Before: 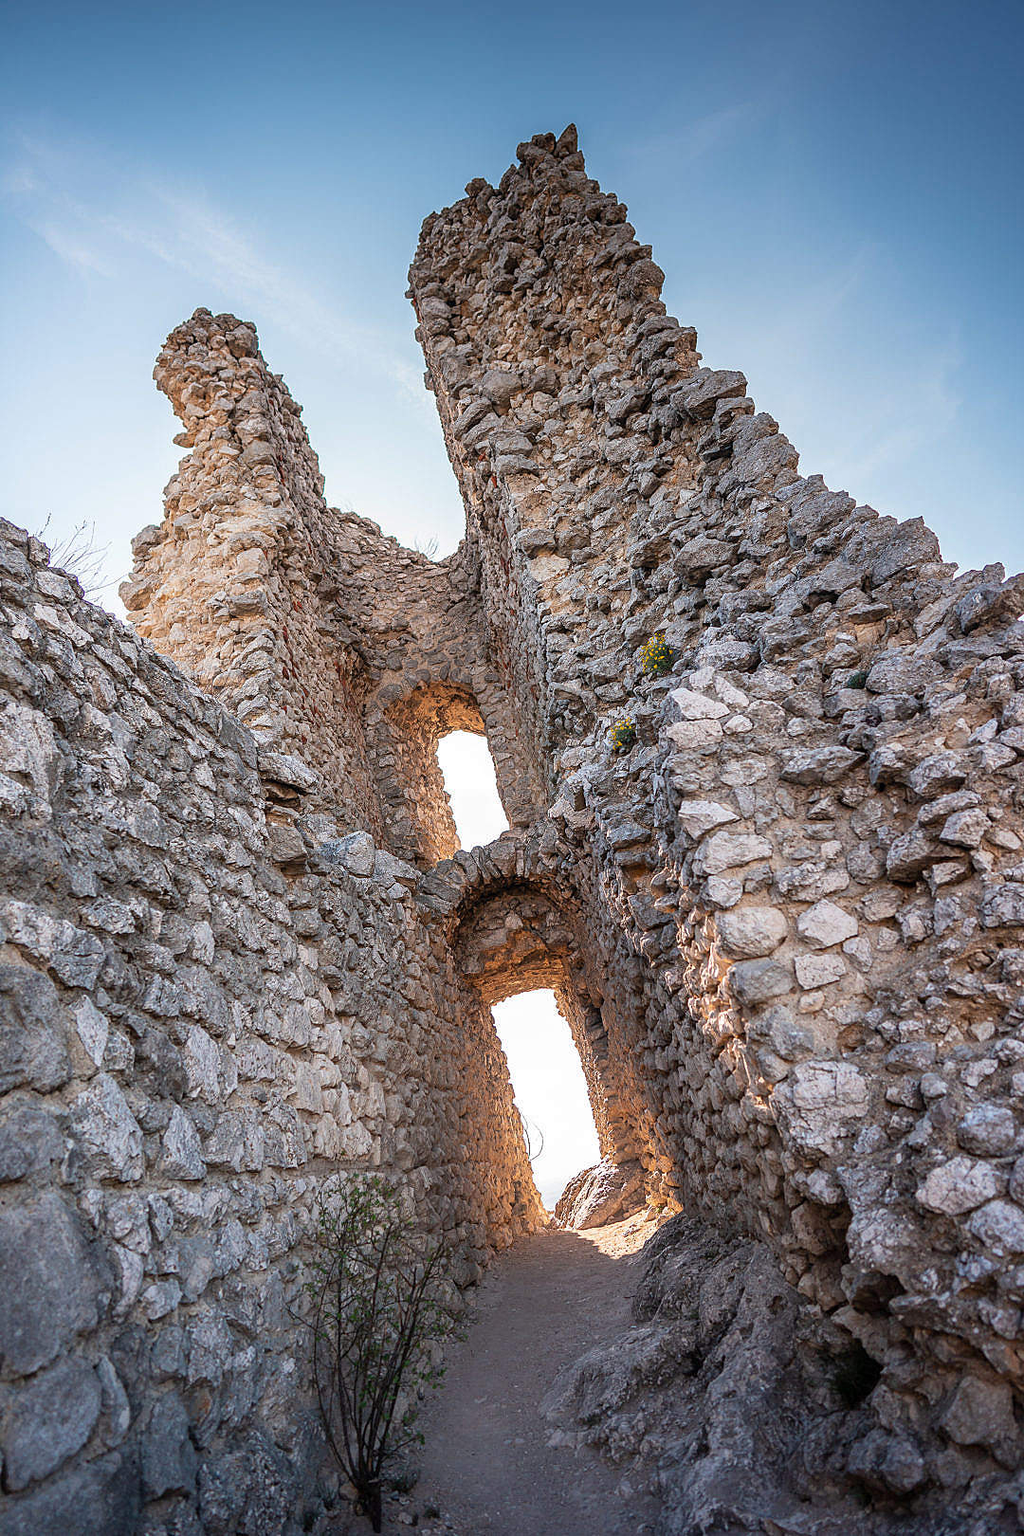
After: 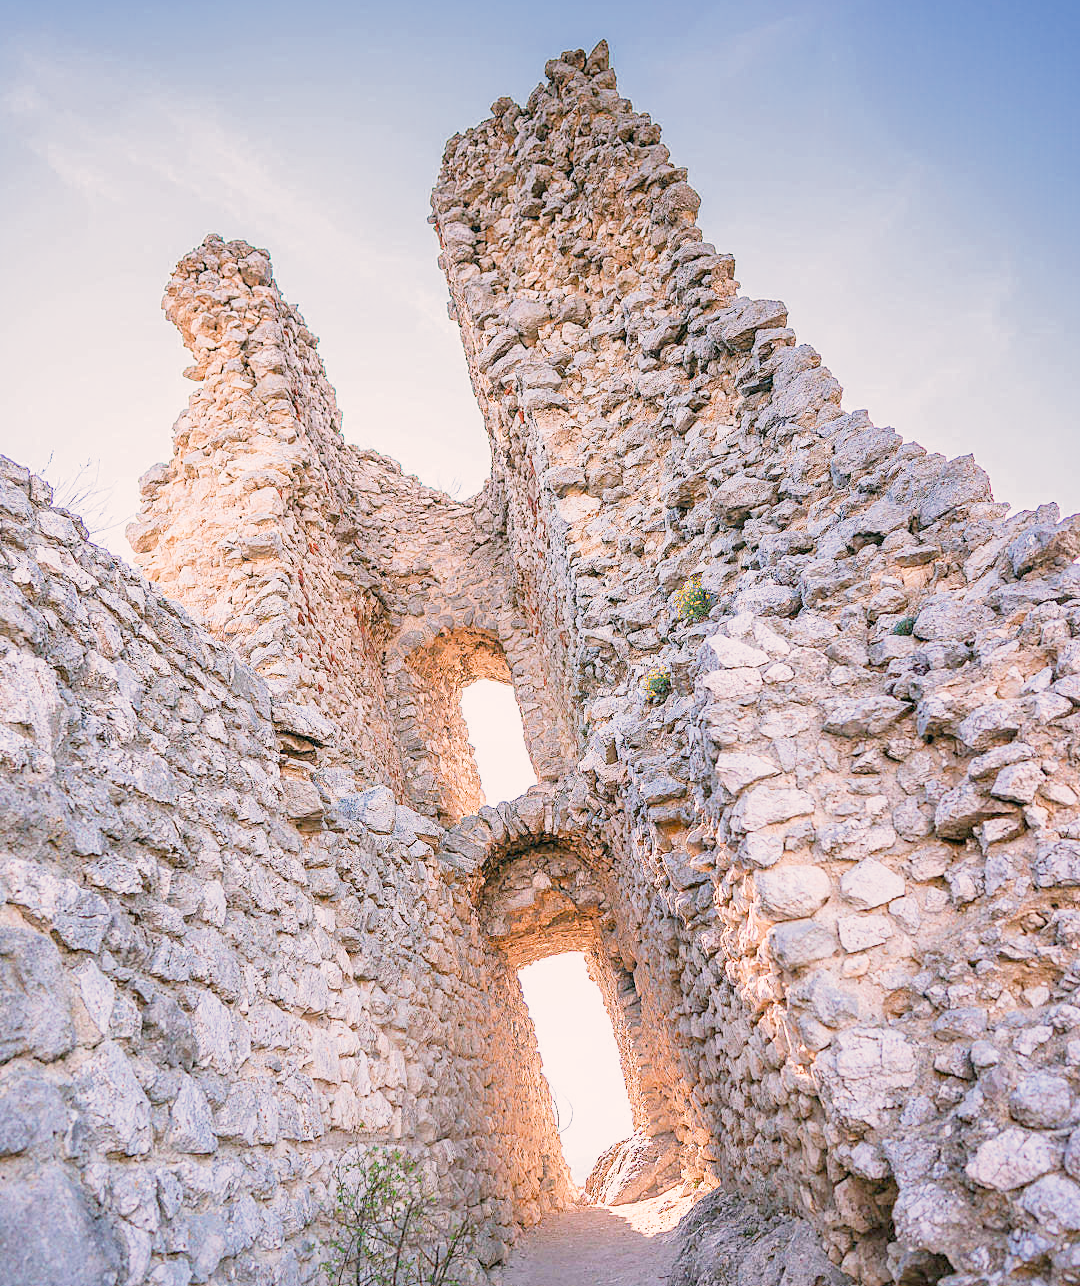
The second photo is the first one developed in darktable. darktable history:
crop and rotate: top 5.667%, bottom 14.937%
white balance: red 1.004, blue 1.096
filmic rgb: middle gray luminance 4.29%, black relative exposure -13 EV, white relative exposure 5 EV, threshold 6 EV, target black luminance 0%, hardness 5.19, latitude 59.69%, contrast 0.767, highlights saturation mix 5%, shadows ↔ highlights balance 25.95%, add noise in highlights 0, color science v3 (2019), use custom middle-gray values true, iterations of high-quality reconstruction 0, contrast in highlights soft, enable highlight reconstruction true
color correction: highlights a* 4.02, highlights b* 4.98, shadows a* -7.55, shadows b* 4.98
